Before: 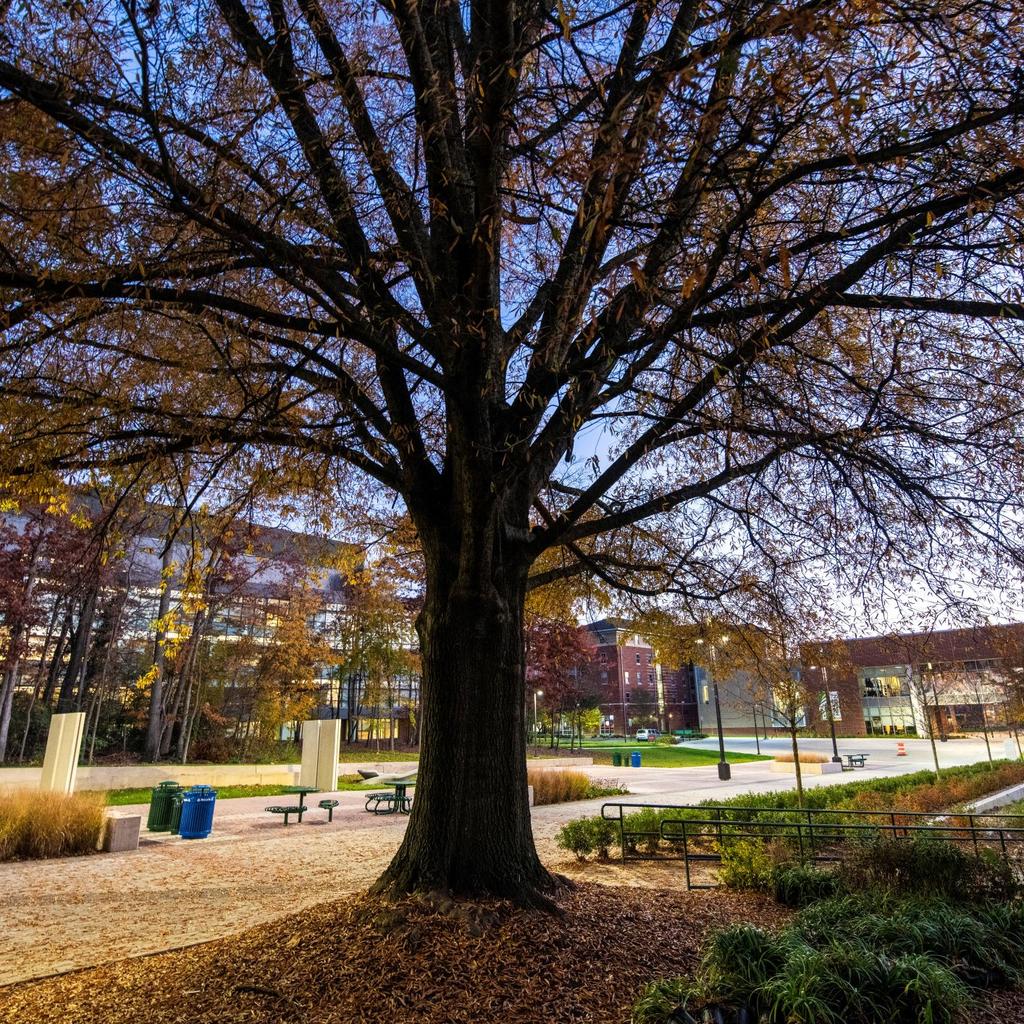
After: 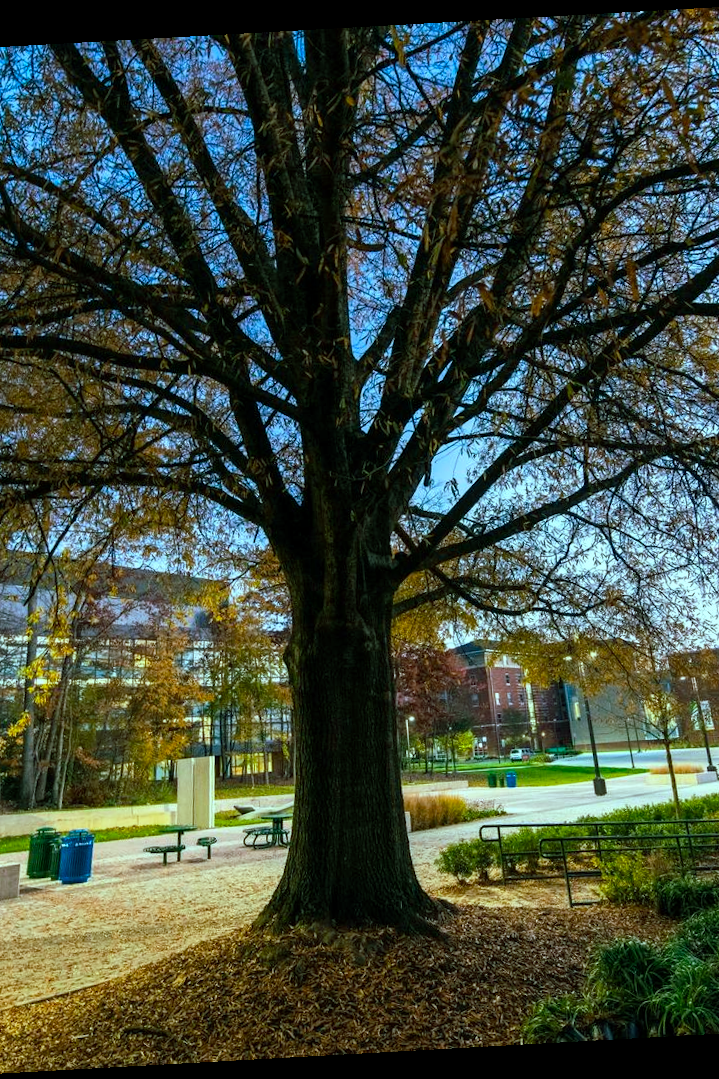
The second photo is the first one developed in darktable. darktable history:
rotate and perspective: rotation -3.18°, automatic cropping off
crop: left 15.419%, right 17.914%
color balance rgb: shadows lift › chroma 11.71%, shadows lift › hue 133.46°, highlights gain › chroma 4%, highlights gain › hue 200.2°, perceptual saturation grading › global saturation 18.05%
